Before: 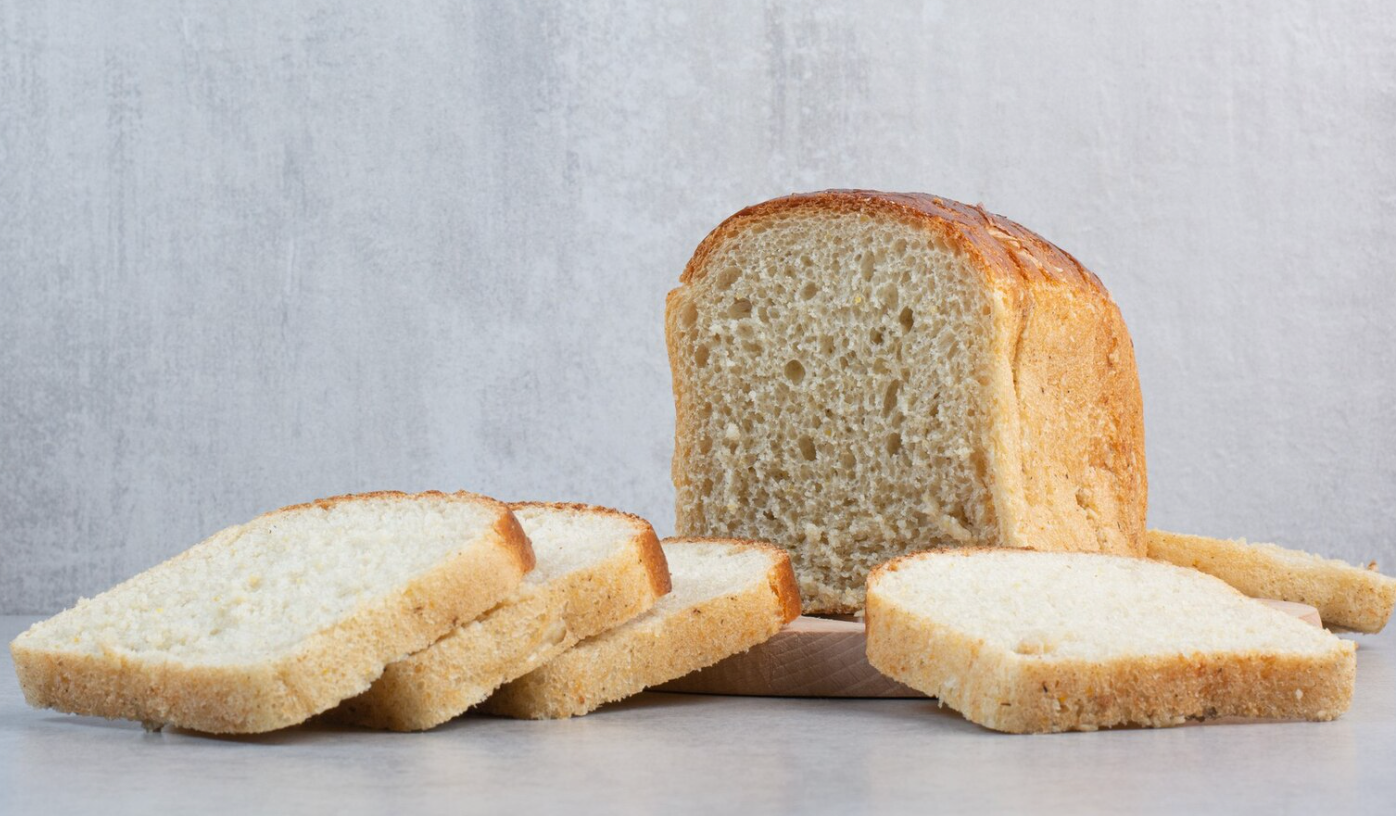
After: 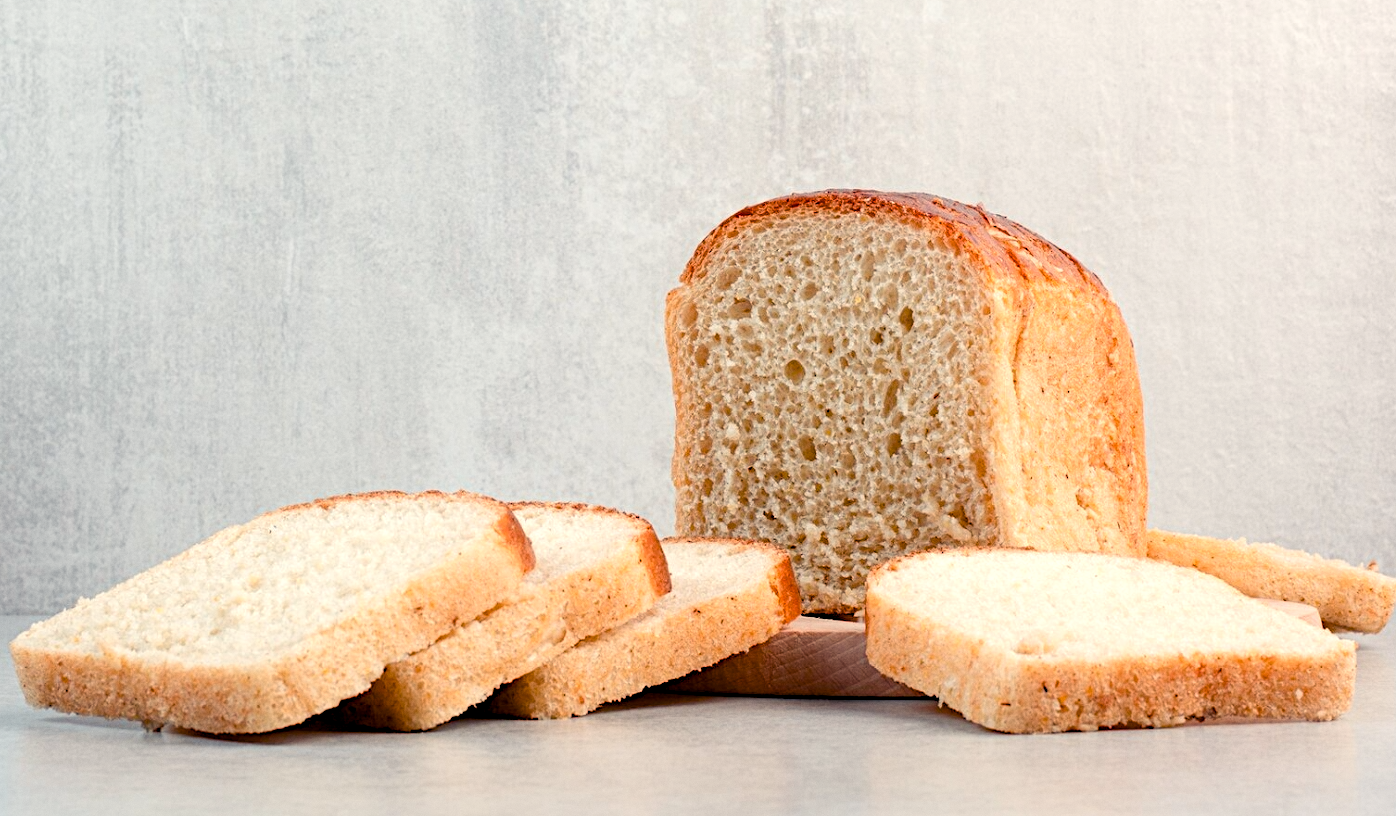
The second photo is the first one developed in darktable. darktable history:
haze removal: strength -0.05
contrast equalizer "negative clarity": octaves 7, y [[0.6 ×6], [0.55 ×6], [0 ×6], [0 ×6], [0 ×6]], mix -0.3
diffuse or sharpen "bloom 20%": radius span 32, 1st order speed 50%, 2nd order speed 50%, 3rd order speed 50%, 4th order speed 50% | blend: blend mode normal, opacity 20%; mask: uniform (no mask)
diffuse or sharpen "_builtin_sharpen demosaicing | AA filter": edge sensitivity 1, 1st order anisotropy 100%, 2nd order anisotropy 100%, 3rd order anisotropy 100%, 4th order anisotropy 100%, 1st order speed -25%, 2nd order speed -25%, 3rd order speed -25%, 4th order speed -25%
tone equalizer "_builtin_contrast tone curve | soft": -8 EV -0.417 EV, -7 EV -0.389 EV, -6 EV -0.333 EV, -5 EV -0.222 EV, -3 EV 0.222 EV, -2 EV 0.333 EV, -1 EV 0.389 EV, +0 EV 0.417 EV, edges refinement/feathering 500, mask exposure compensation -1.57 EV, preserve details no
color balance rgb "creative | pacific": shadows lift › chroma 3%, shadows lift › hue 280.8°, power › hue 330°, highlights gain › chroma 3%, highlights gain › hue 75.6°, global offset › luminance -1%, perceptual saturation grading › global saturation 20%, perceptual saturation grading › highlights -25%, perceptual saturation grading › shadows 50%, global vibrance 20%
color equalizer "creative | pacific": saturation › orange 1.03, saturation › yellow 0.883, saturation › green 0.883, saturation › blue 1.08, saturation › magenta 1.05, hue › orange -4.88, hue › green 8.78, brightness › red 1.06, brightness › orange 1.08, brightness › yellow 0.916, brightness › green 0.916, brightness › cyan 1.04, brightness › blue 1.12, brightness › magenta 1.07
rgb primaries "creative | pacific": red hue -0.042, red purity 1.1, green hue 0.047, green purity 1.12, blue hue -0.089, blue purity 0.88
grain: coarseness 0.09 ISO, strength 10% | blend: blend mode normal, opacity 100%; mask: uniform (no mask)
